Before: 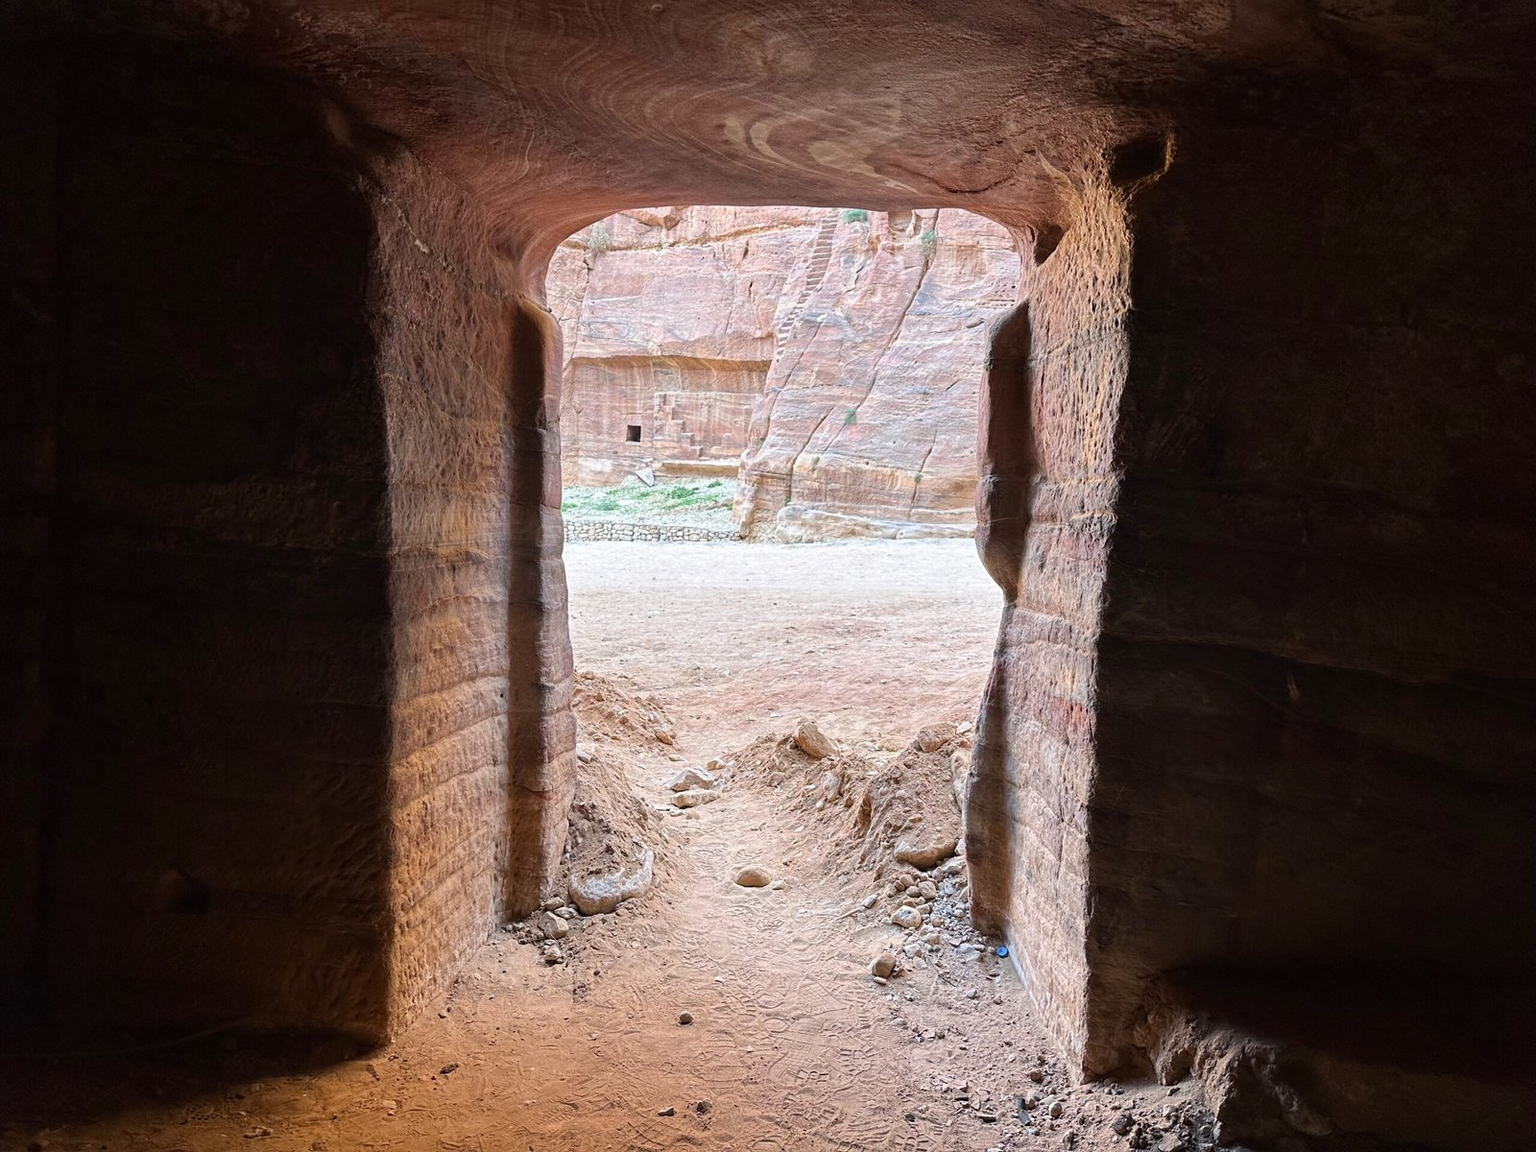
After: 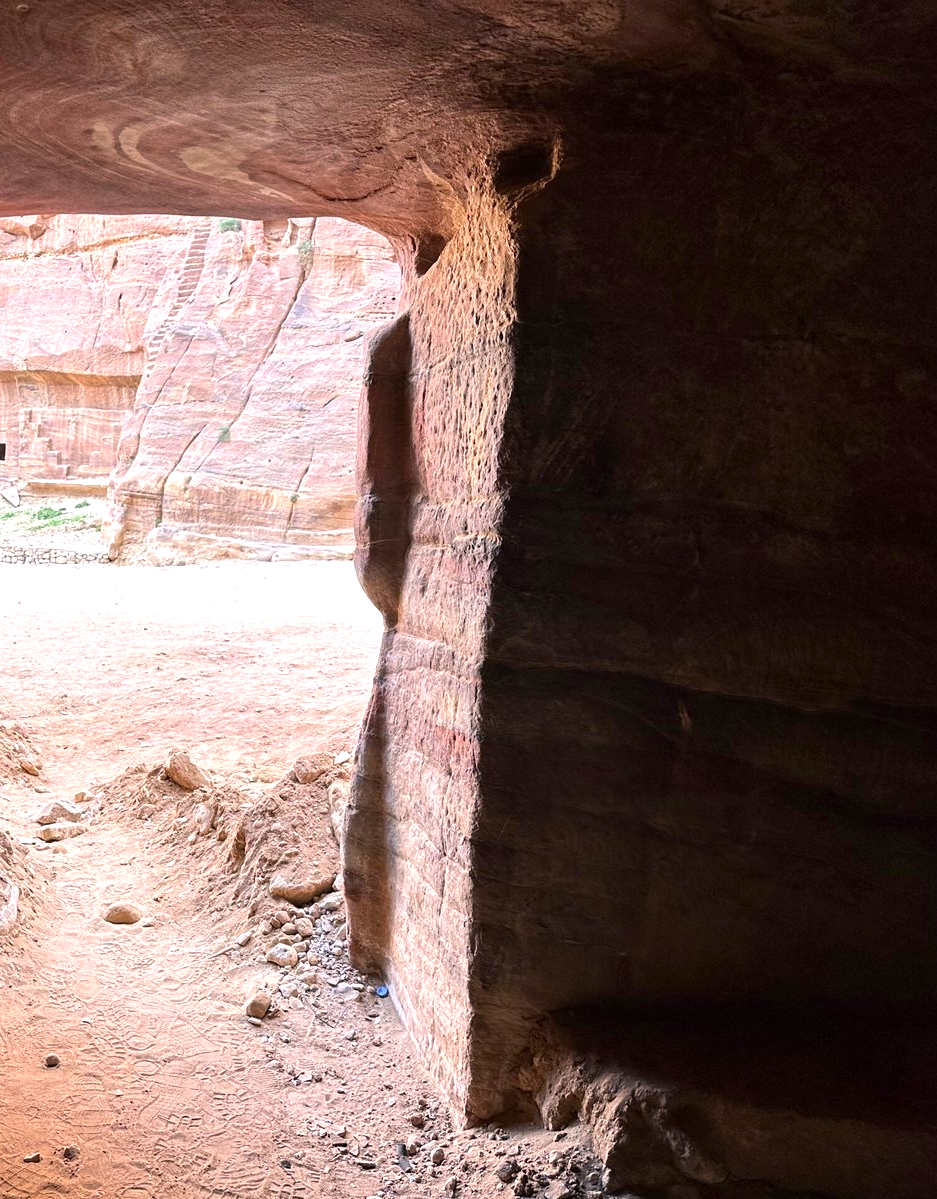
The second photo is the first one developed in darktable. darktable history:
crop: left 41.387%
color correction: highlights a* 7.97, highlights b* 3.82
exposure: black level correction 0.001, exposure 0.5 EV, compensate exposure bias true, compensate highlight preservation false
